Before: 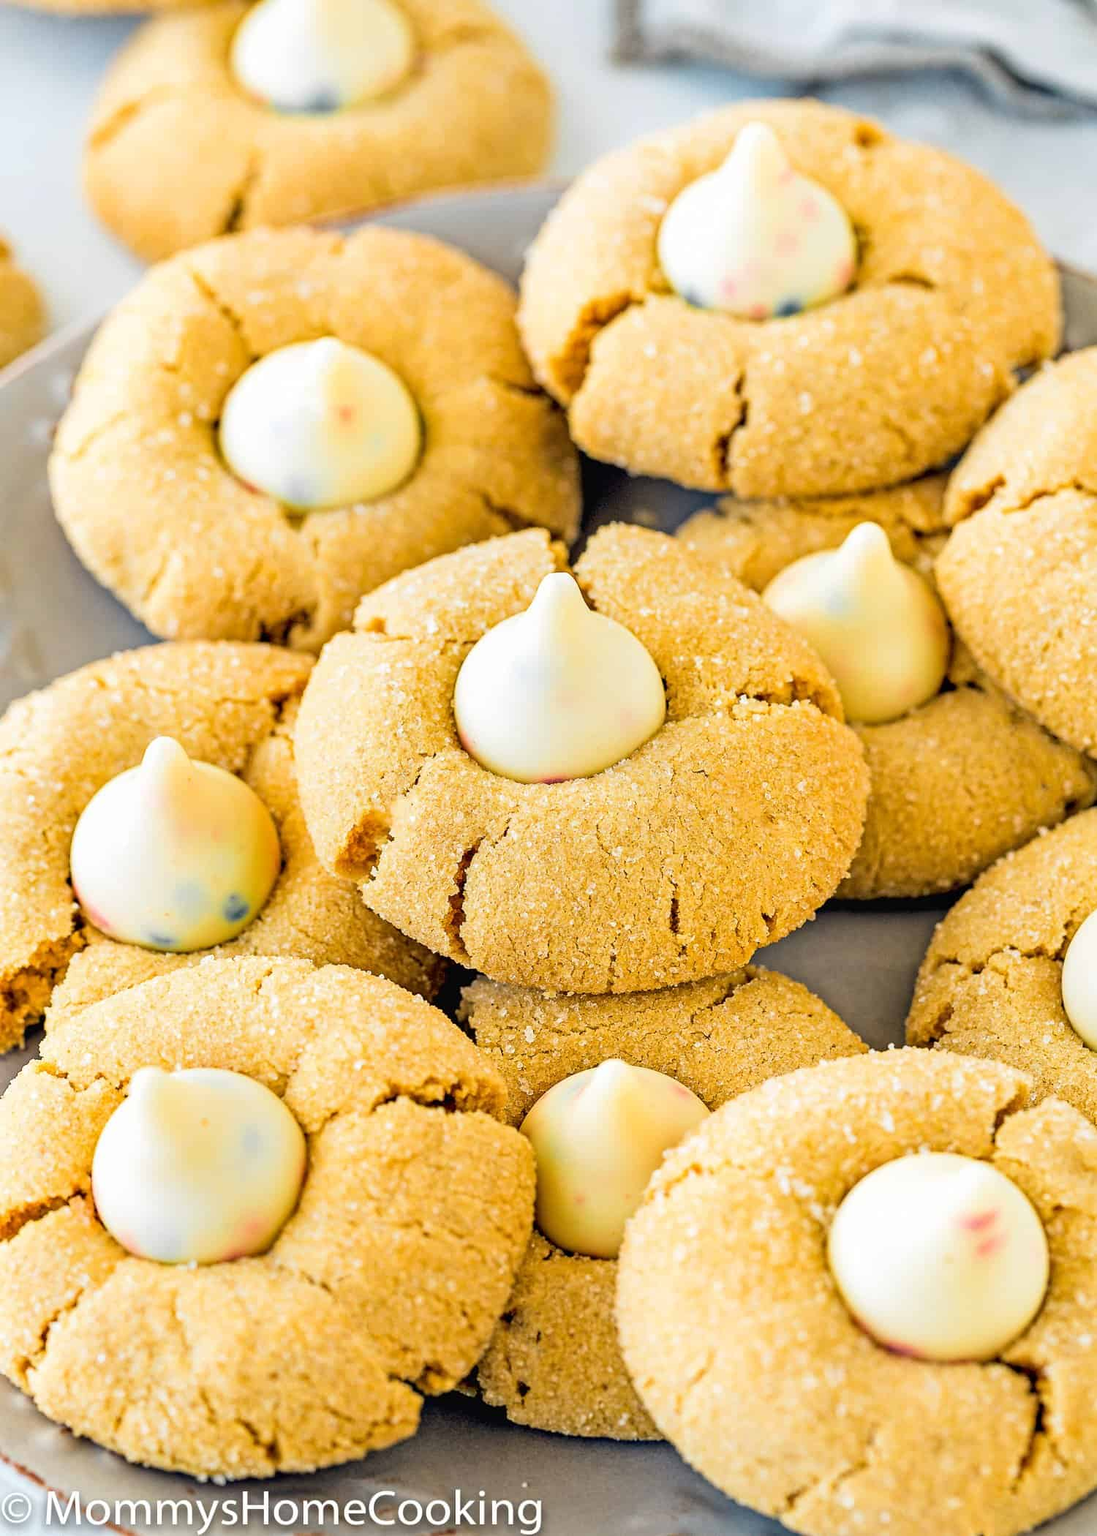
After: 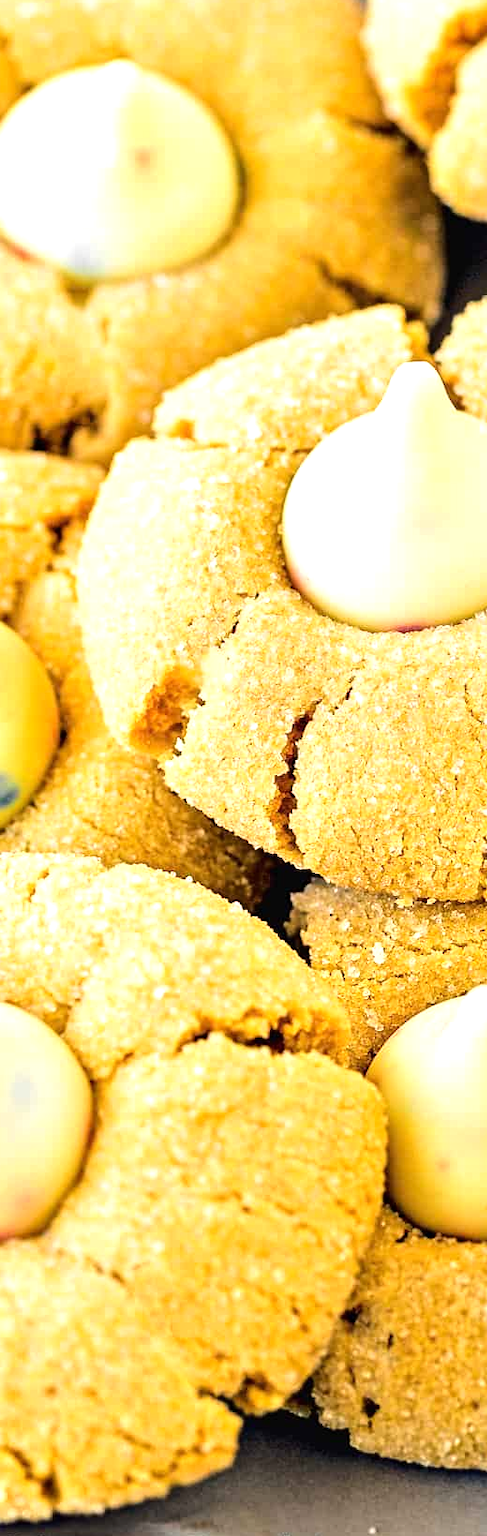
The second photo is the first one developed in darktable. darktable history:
tone equalizer: -8 EV 0.001 EV, -7 EV -0.002 EV, -6 EV 0.004 EV, -5 EV -0.043 EV, -4 EV -0.133 EV, -3 EV -0.17 EV, -2 EV 0.247 EV, -1 EV 0.711 EV, +0 EV 0.463 EV
crop and rotate: left 21.38%, top 18.94%, right 43.891%, bottom 2.995%
